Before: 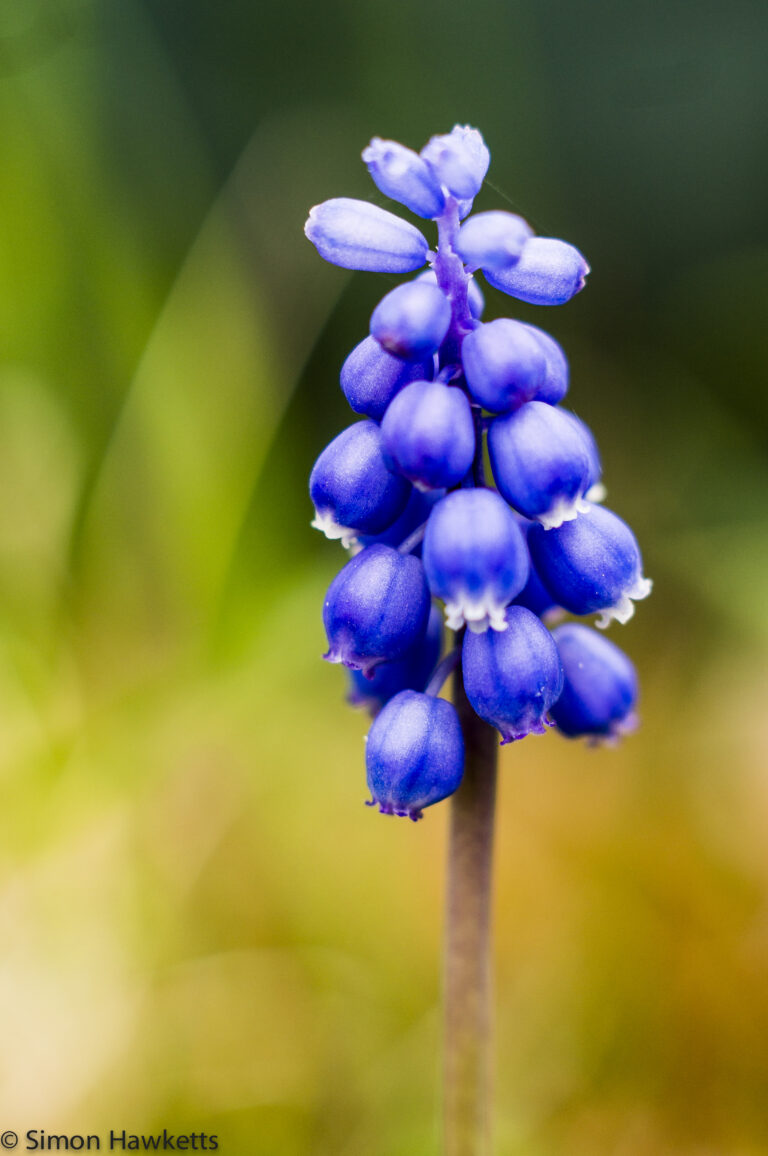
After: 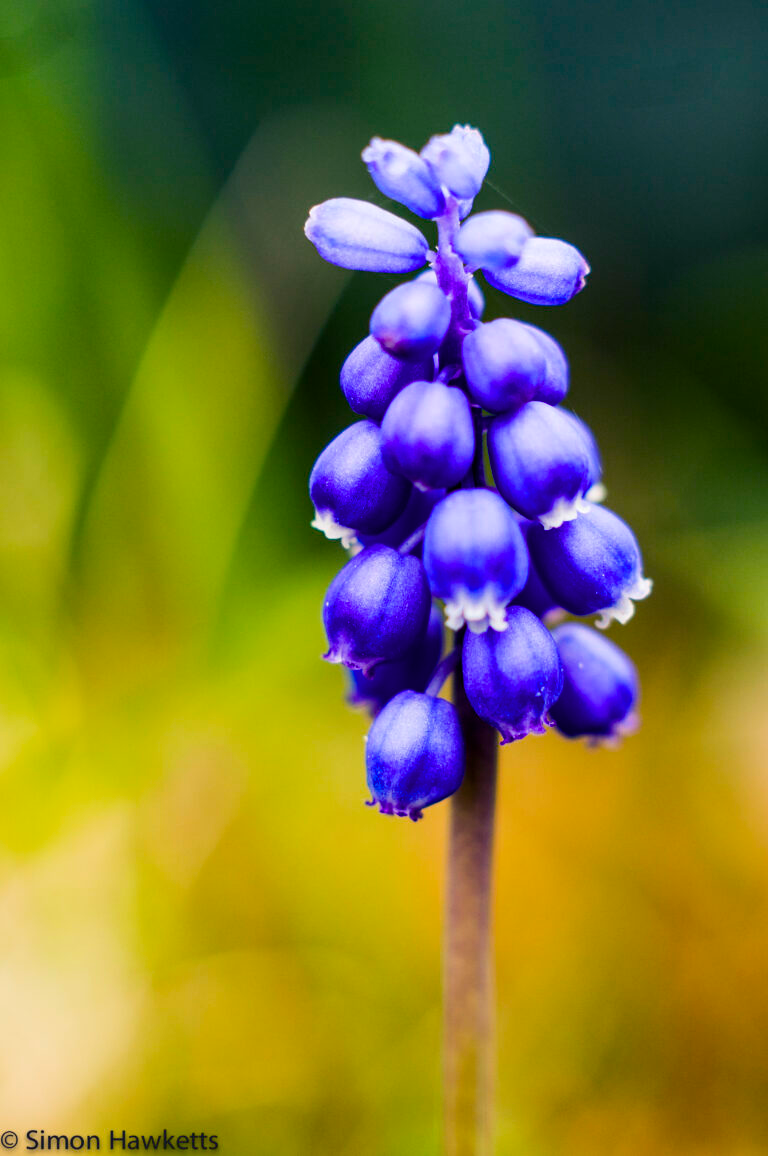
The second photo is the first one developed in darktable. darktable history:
color balance rgb: shadows lift › luminance -28.809%, shadows lift › chroma 14.727%, shadows lift › hue 272.44°, perceptual saturation grading › global saturation 6.943%, perceptual saturation grading › shadows 3.445%, global vibrance 20%
